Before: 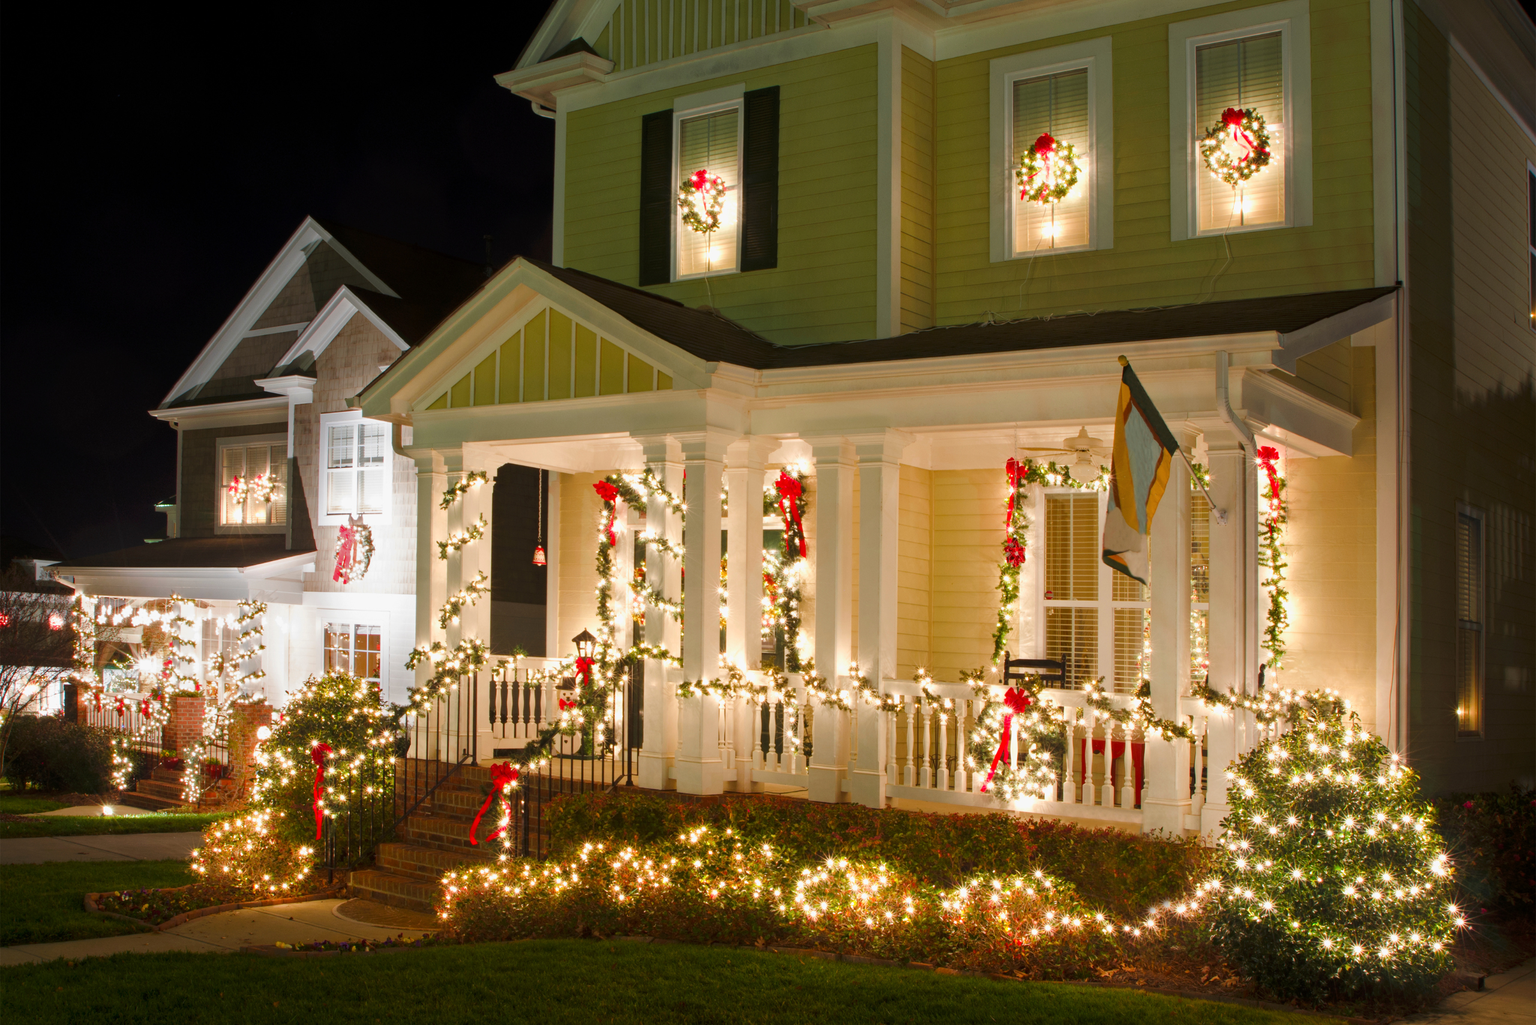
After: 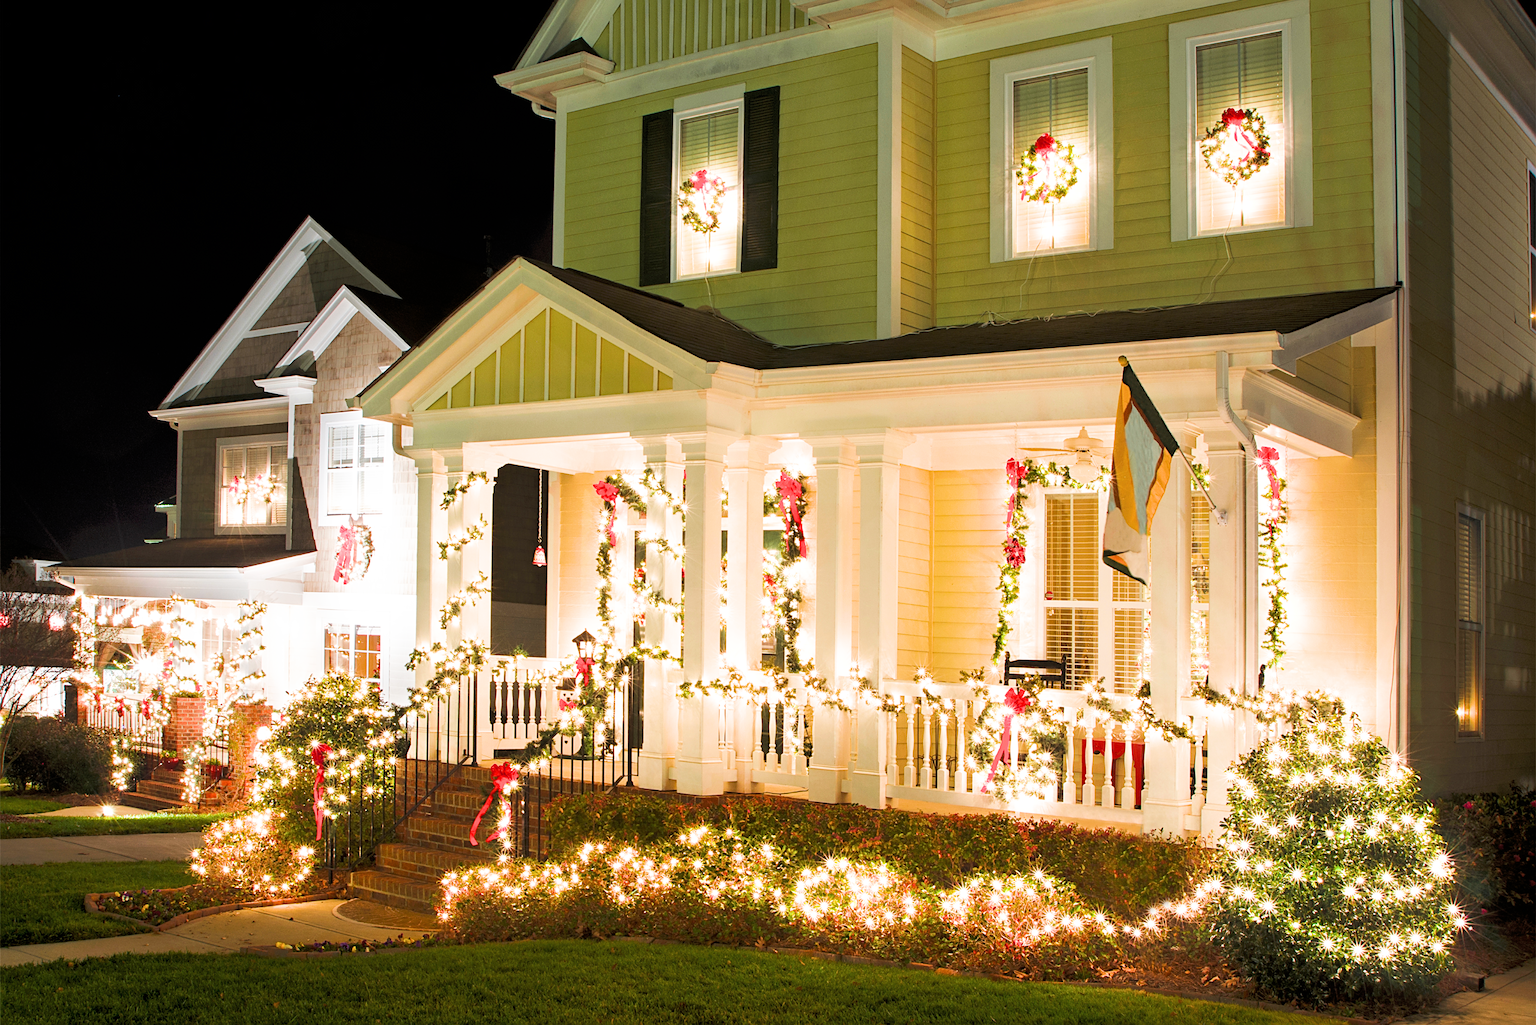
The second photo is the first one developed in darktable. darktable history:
tone equalizer: -8 EV -0.008 EV, -7 EV 0.021 EV, -6 EV -0.006 EV, -5 EV 0.007 EV, -4 EV -0.037 EV, -3 EV -0.241 EV, -2 EV -0.662 EV, -1 EV -0.965 EV, +0 EV -1 EV
exposure: black level correction 0, exposure 2.171 EV, compensate highlight preservation false
sharpen: on, module defaults
filmic rgb: black relative exposure -5.02 EV, white relative exposure 3.56 EV, hardness 3.17, contrast 1.186, highlights saturation mix -49.67%
